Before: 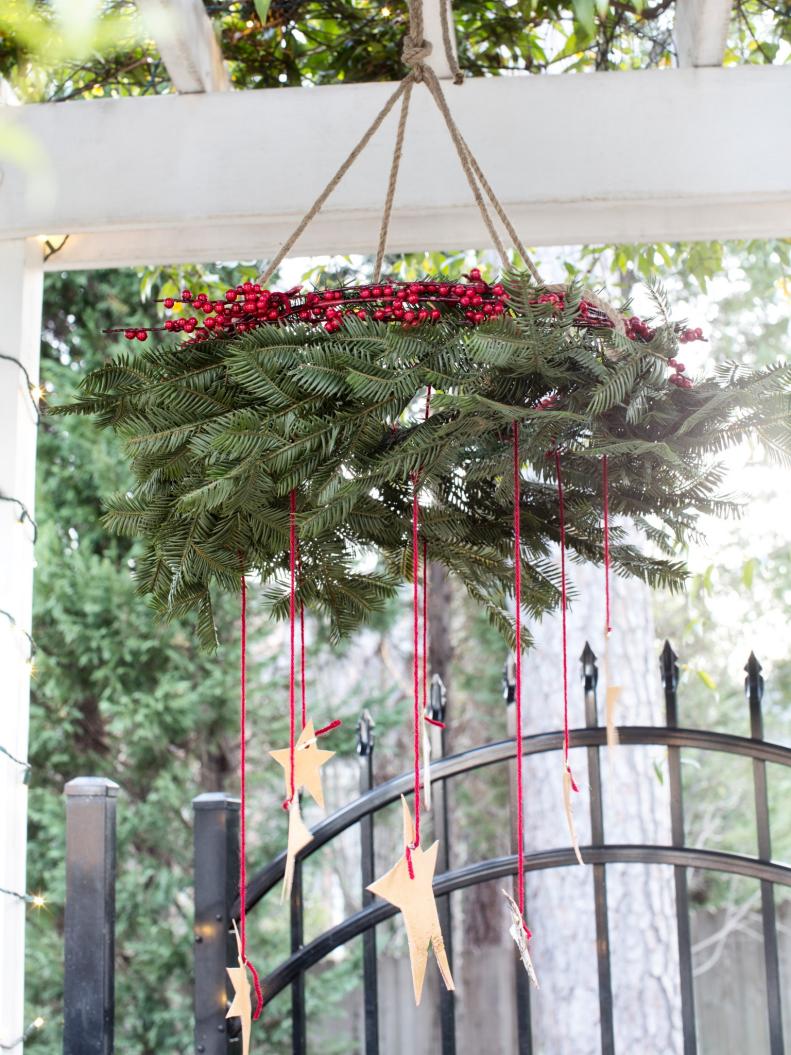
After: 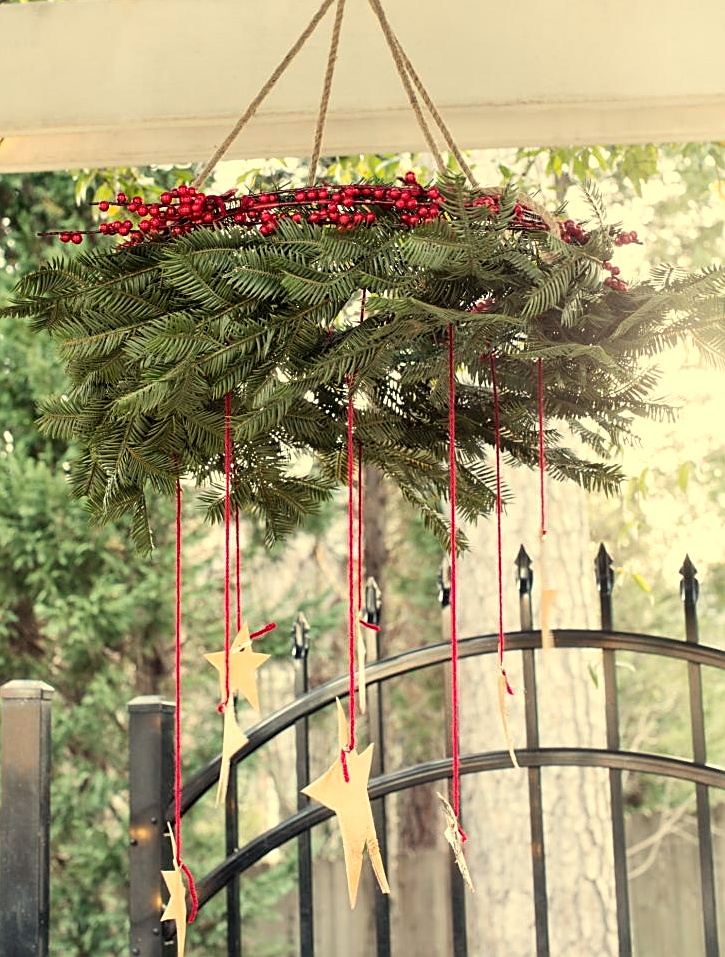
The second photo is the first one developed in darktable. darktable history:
white balance: red 1.08, blue 0.791
crop and rotate: left 8.262%, top 9.226%
sharpen: on, module defaults
